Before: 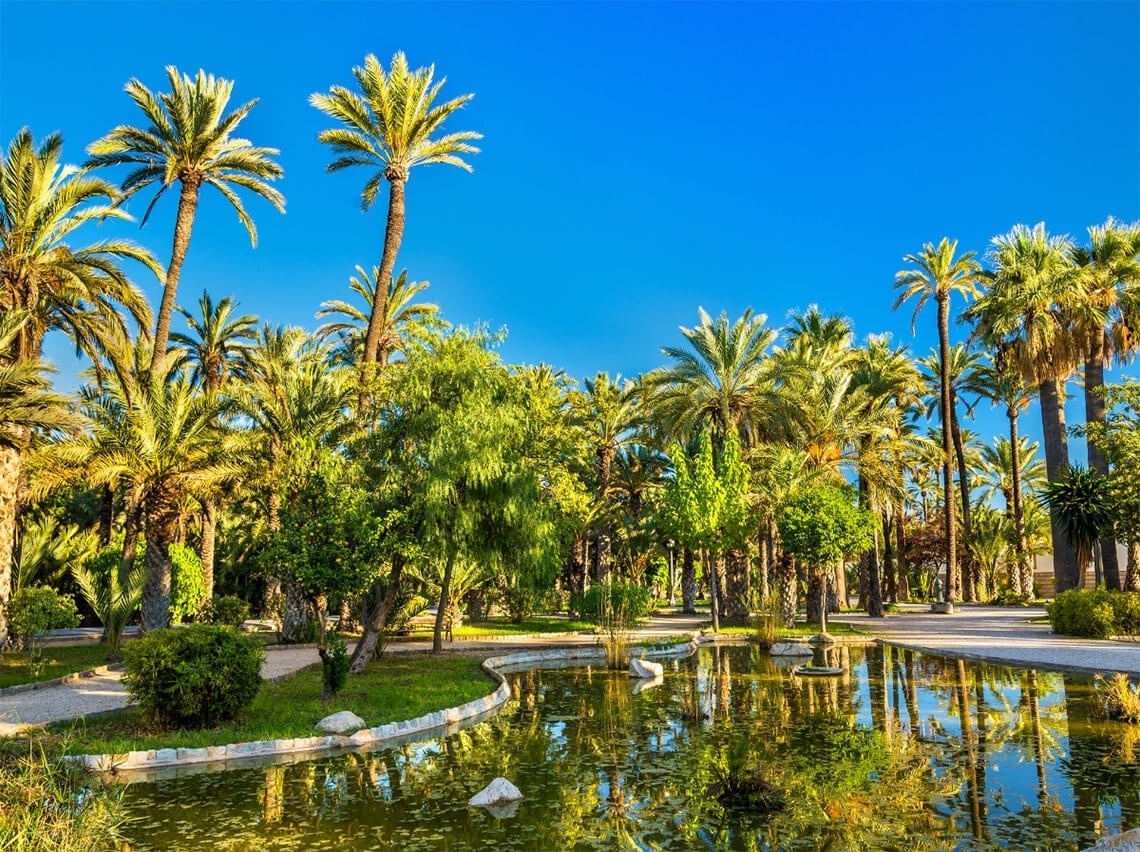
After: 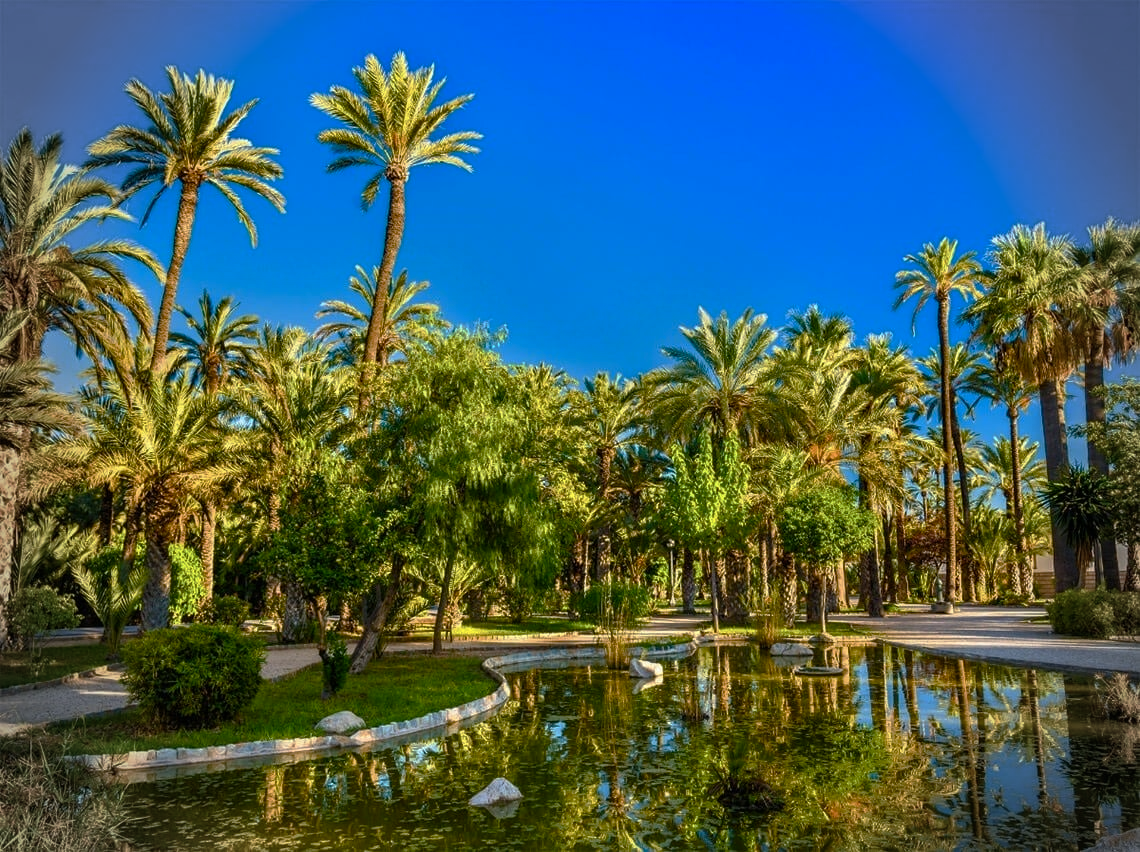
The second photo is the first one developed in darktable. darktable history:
vignetting: fall-off radius 31.44%, unbound false
base curve: curves: ch0 [(0, 0) (0.595, 0.418) (1, 1)], preserve colors none
color balance rgb: linear chroma grading › global chroma -15.684%, perceptual saturation grading › global saturation 0.756%, perceptual saturation grading › highlights -18.055%, perceptual saturation grading › mid-tones 33.146%, perceptual saturation grading › shadows 50.538%, global vibrance 30.583%
